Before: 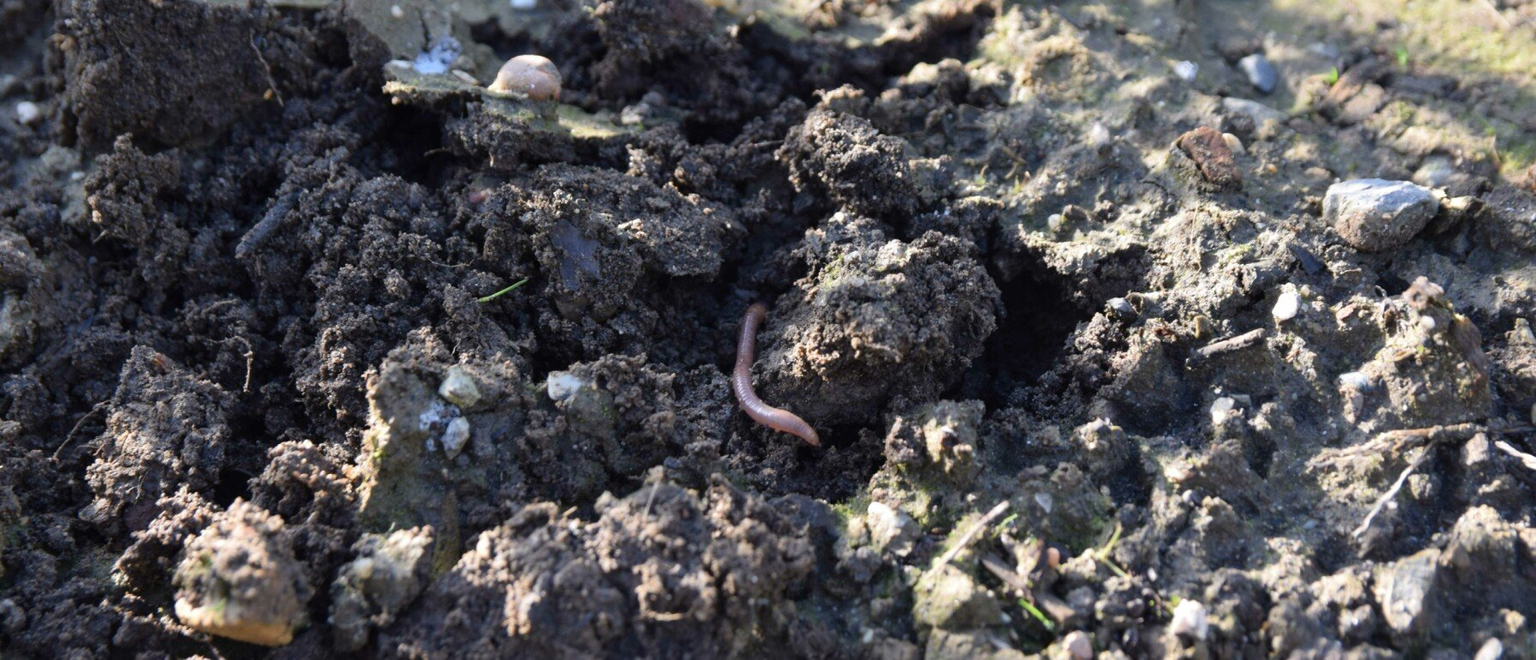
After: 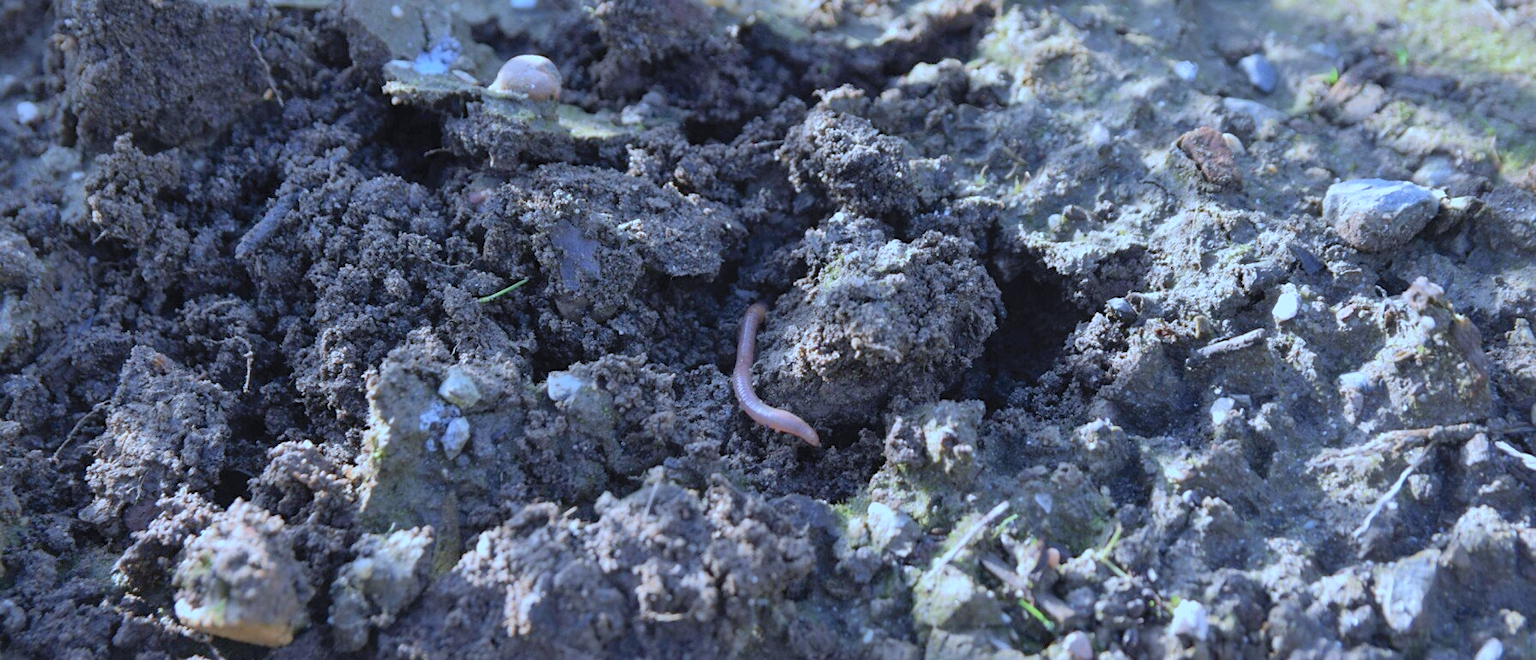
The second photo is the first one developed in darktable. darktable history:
white balance: red 0.931, blue 1.11
sharpen: amount 0.2
shadows and highlights: on, module defaults
contrast brightness saturation: brightness 0.13
exposure: exposure -0.157 EV, compensate highlight preservation false
color calibration: x 0.37, y 0.382, temperature 4313.32 K
